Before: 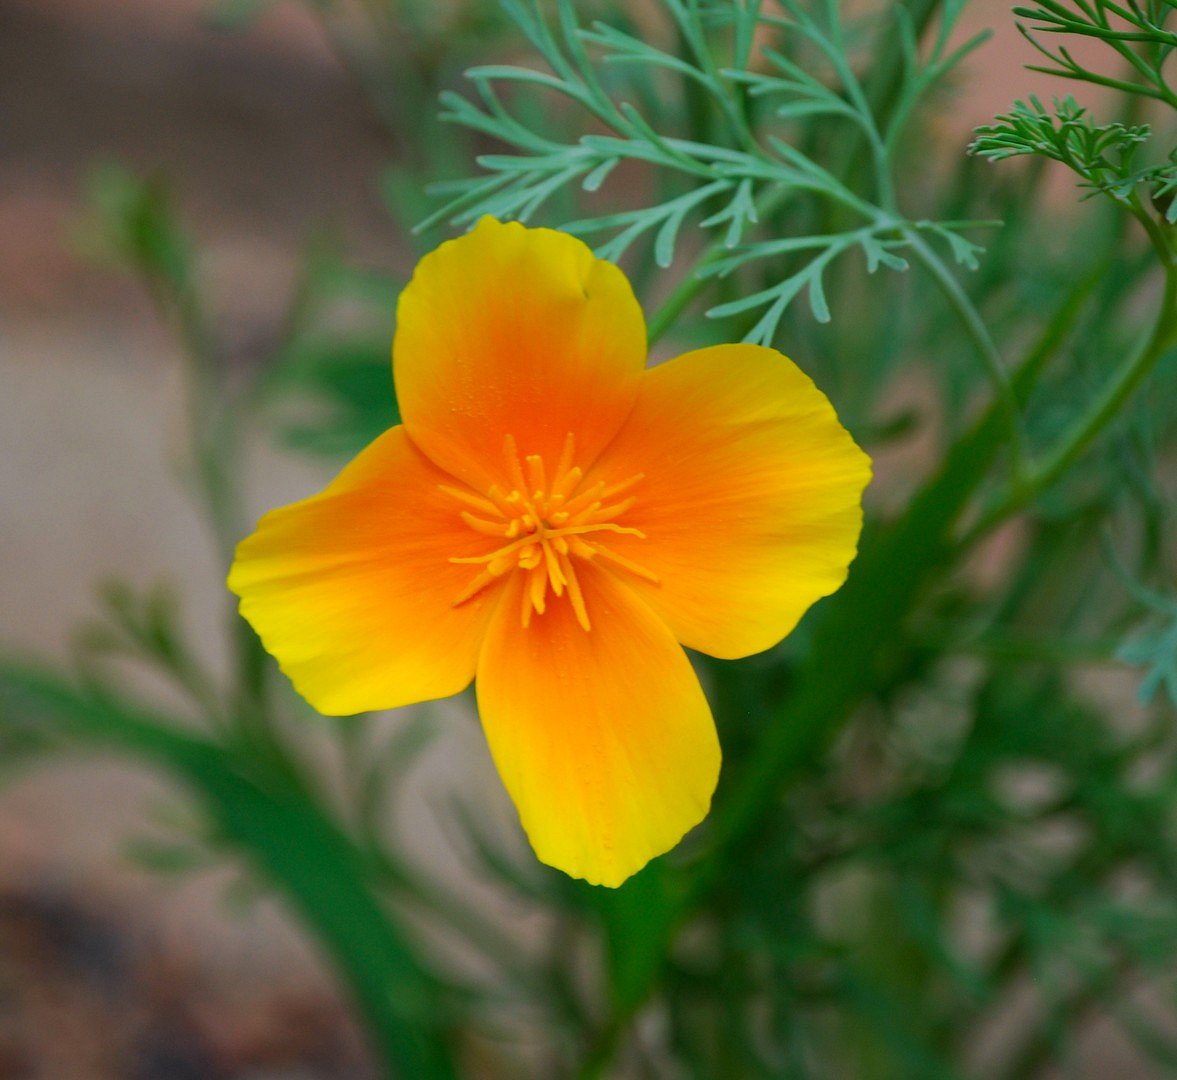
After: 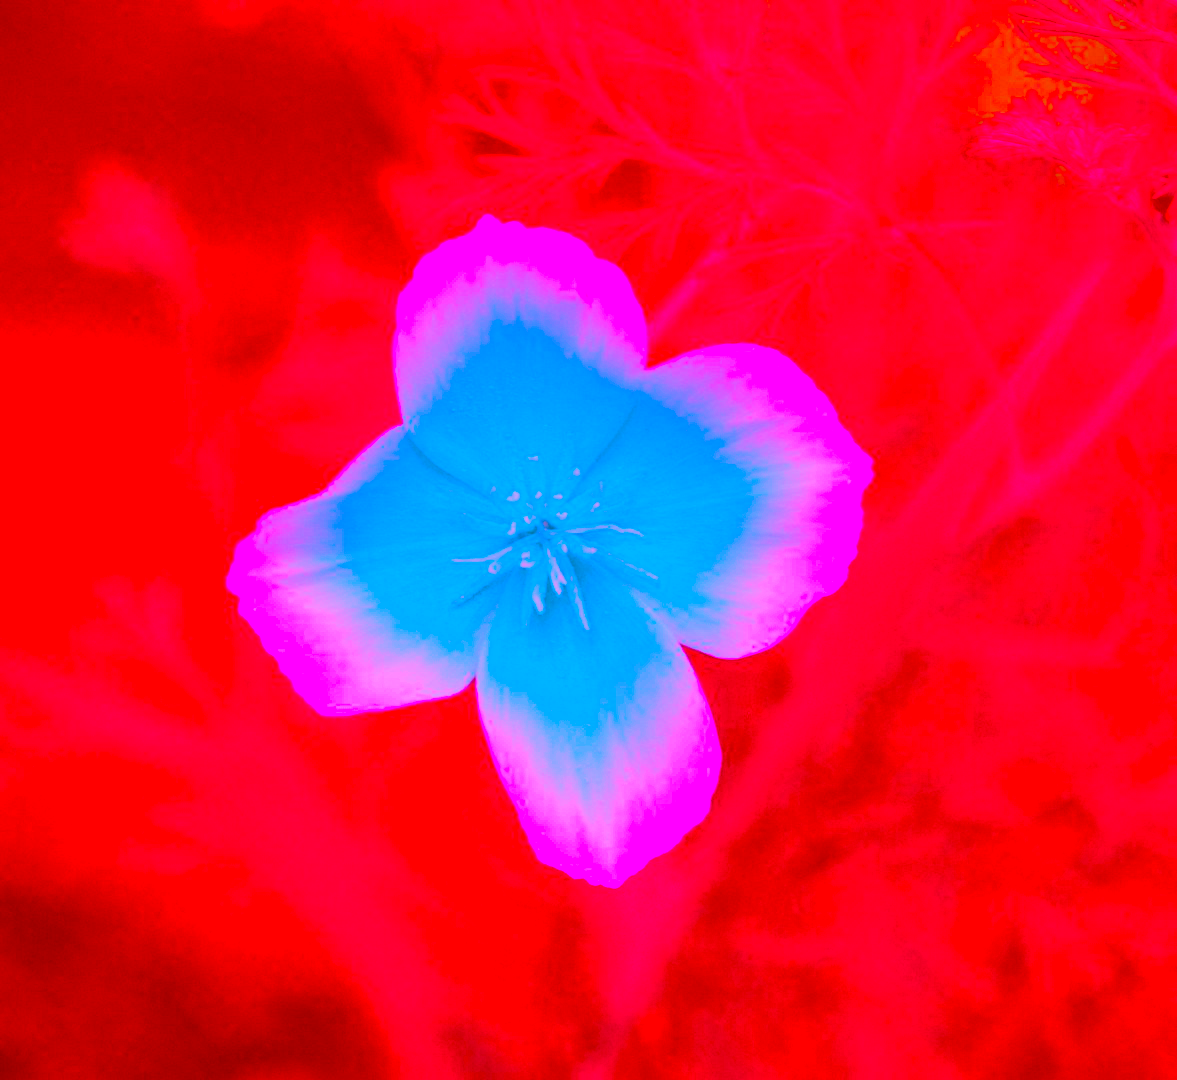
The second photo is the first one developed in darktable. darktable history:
color correction: highlights a* -39.42, highlights b* -39.81, shadows a* -39.92, shadows b* -39.23, saturation -2.96
